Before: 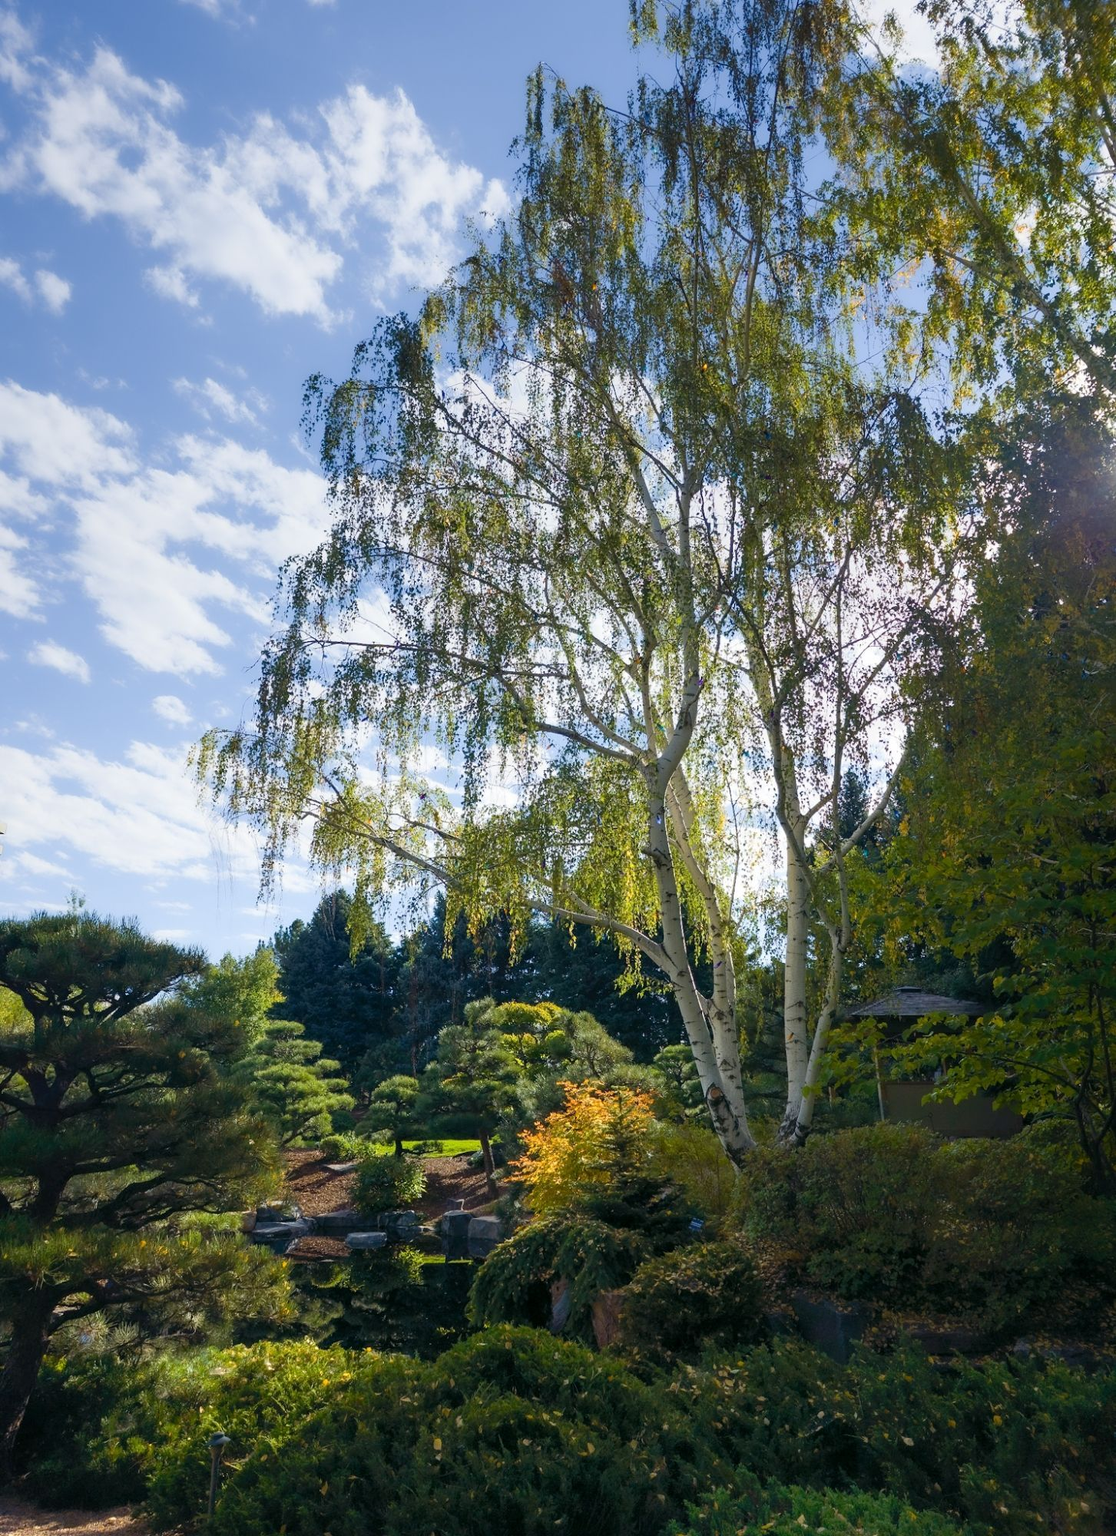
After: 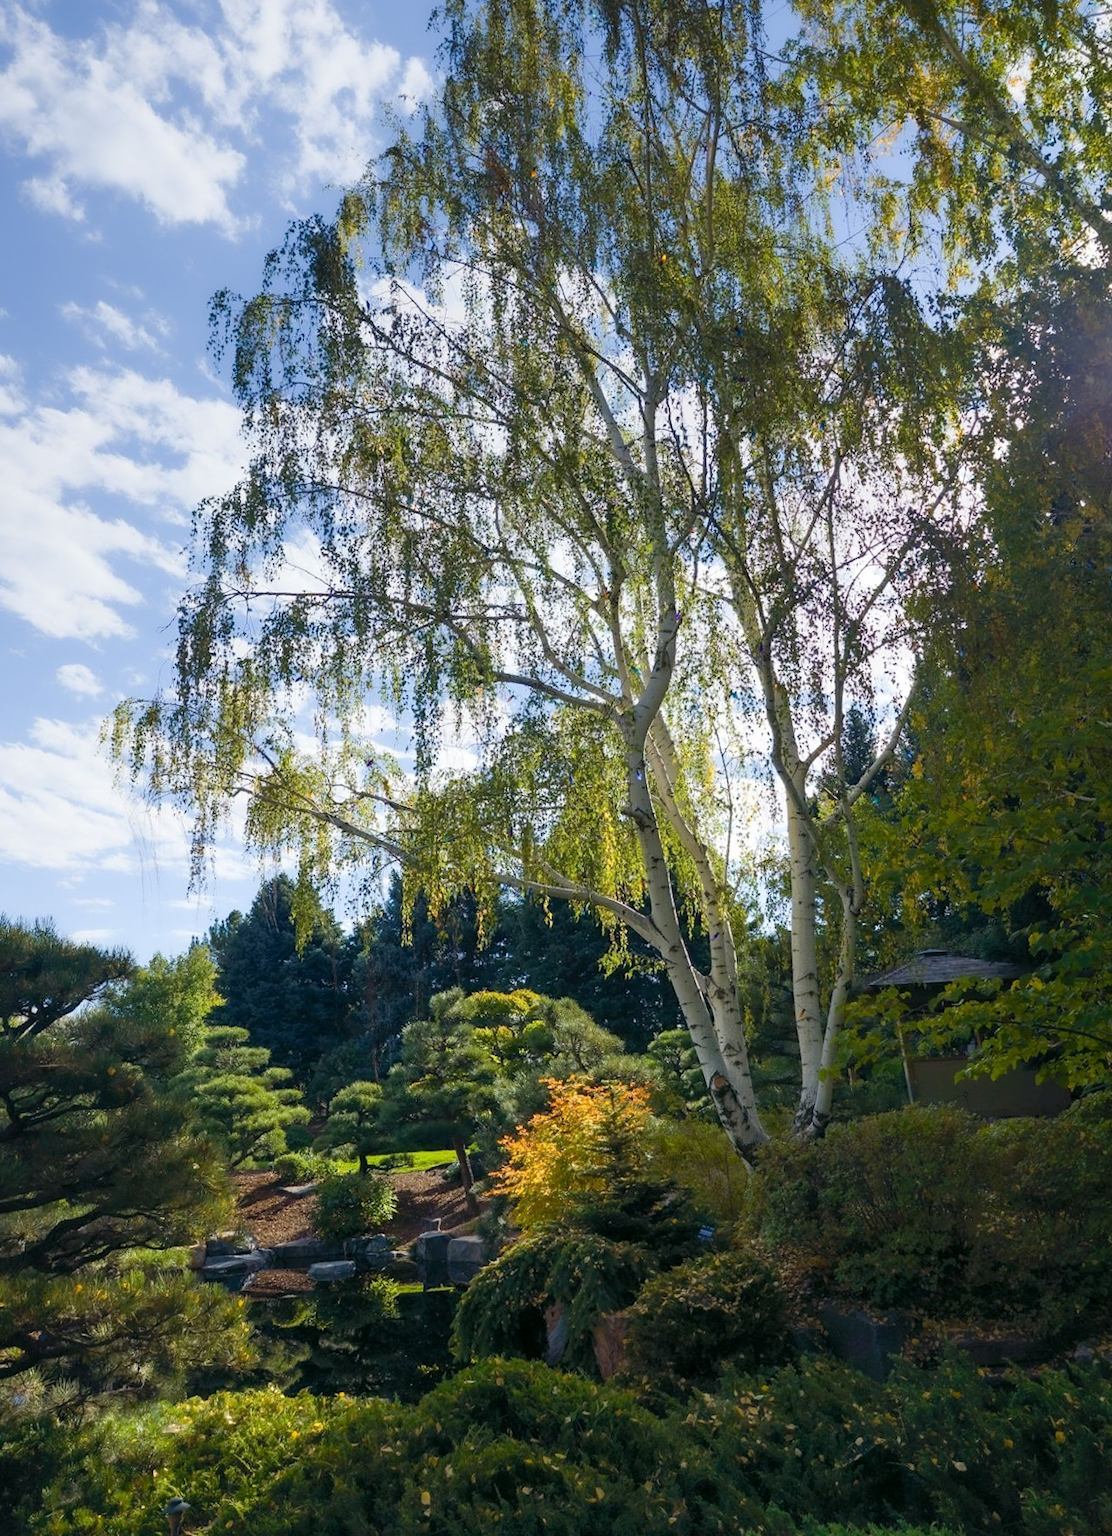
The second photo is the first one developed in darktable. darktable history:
crop and rotate: angle 3.07°, left 5.982%, top 5.704%
